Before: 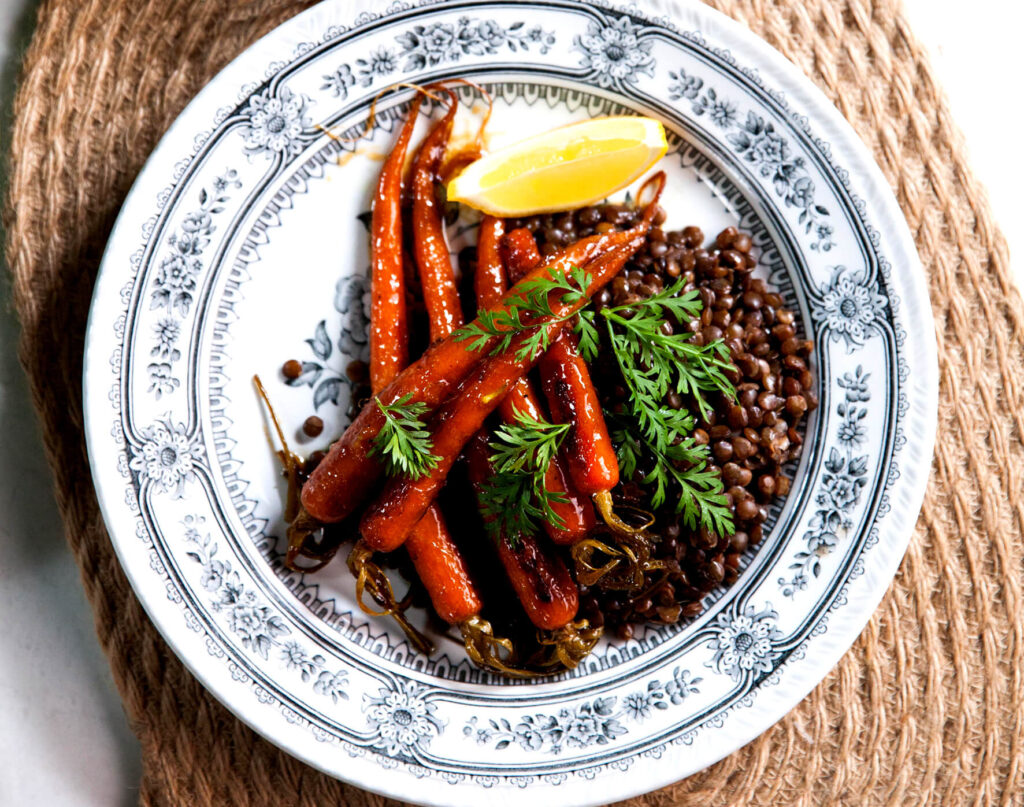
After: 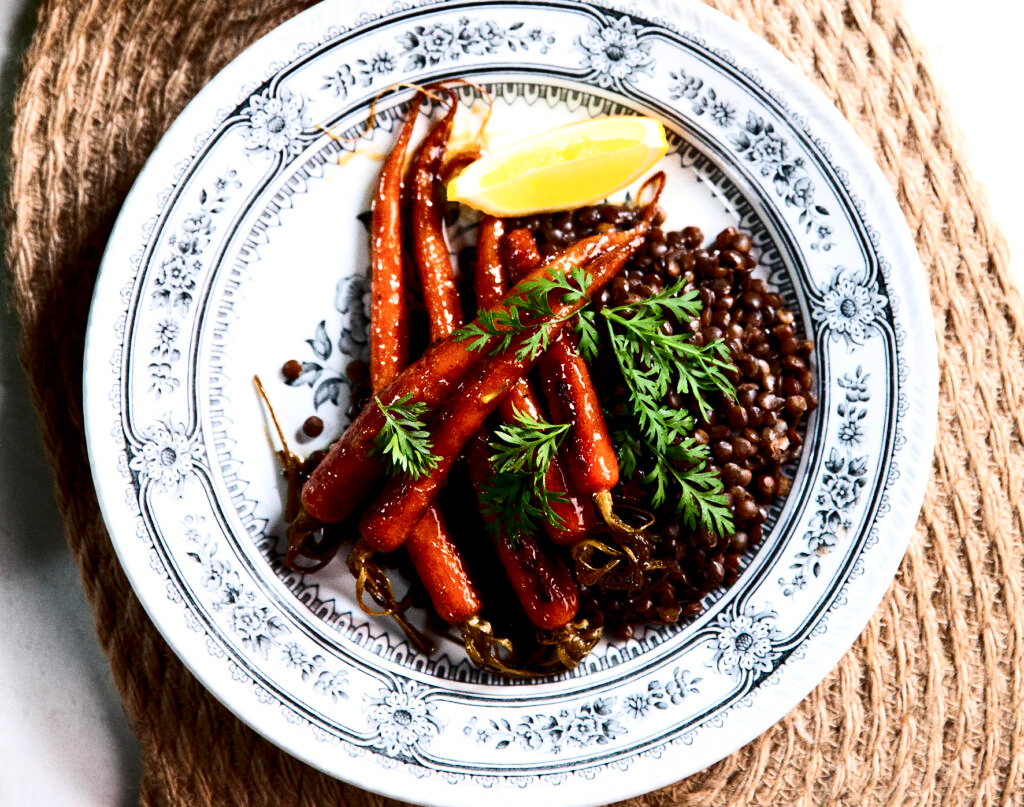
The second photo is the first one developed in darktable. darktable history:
contrast brightness saturation: contrast 0.28
grain: coarseness 7.08 ISO, strength 21.67%, mid-tones bias 59.58%
